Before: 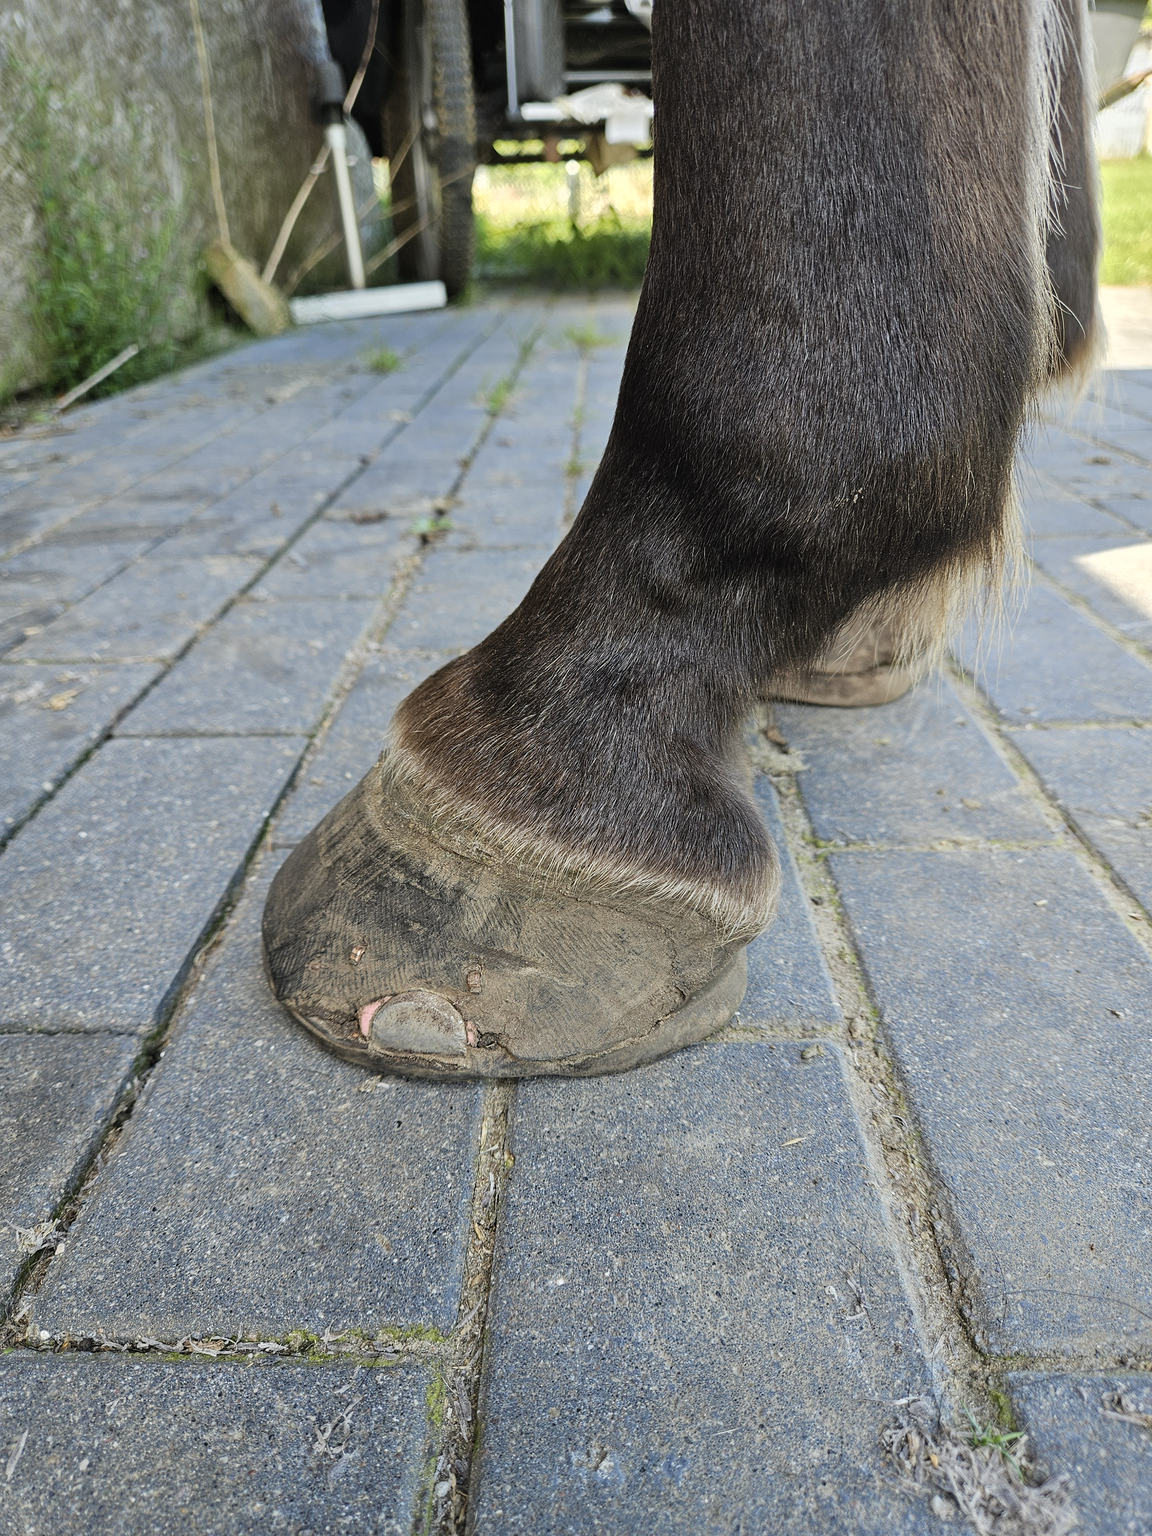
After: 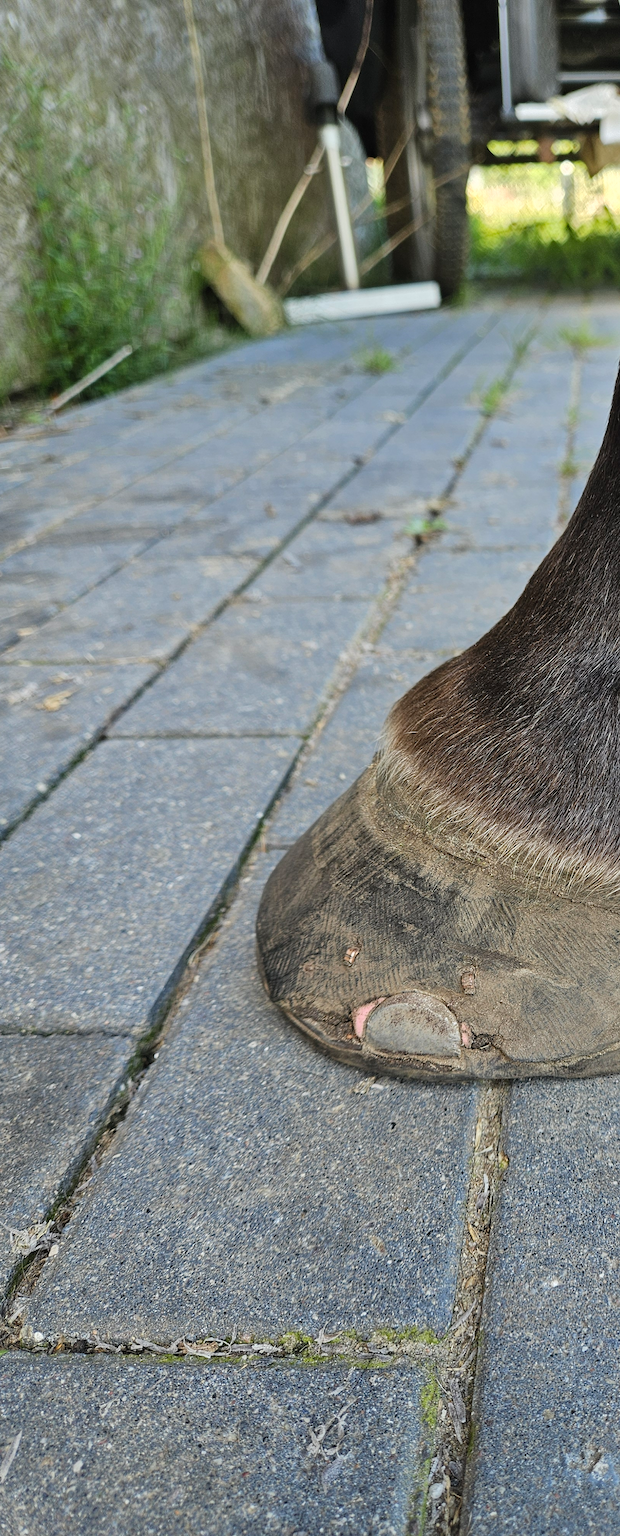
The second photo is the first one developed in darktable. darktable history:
crop: left 0.587%, right 45.588%, bottom 0.086%
fill light: on, module defaults
